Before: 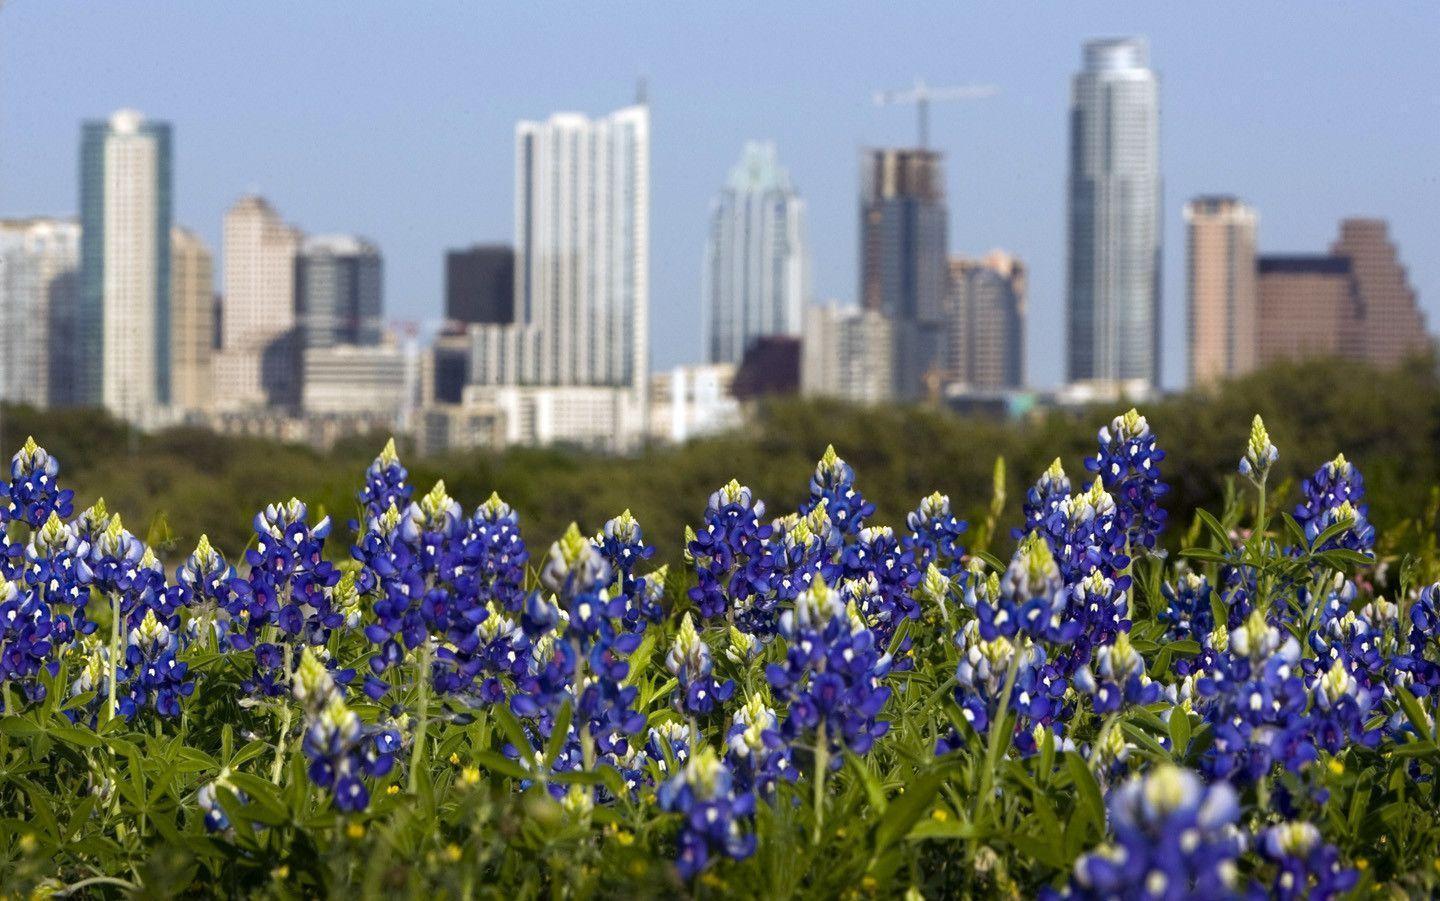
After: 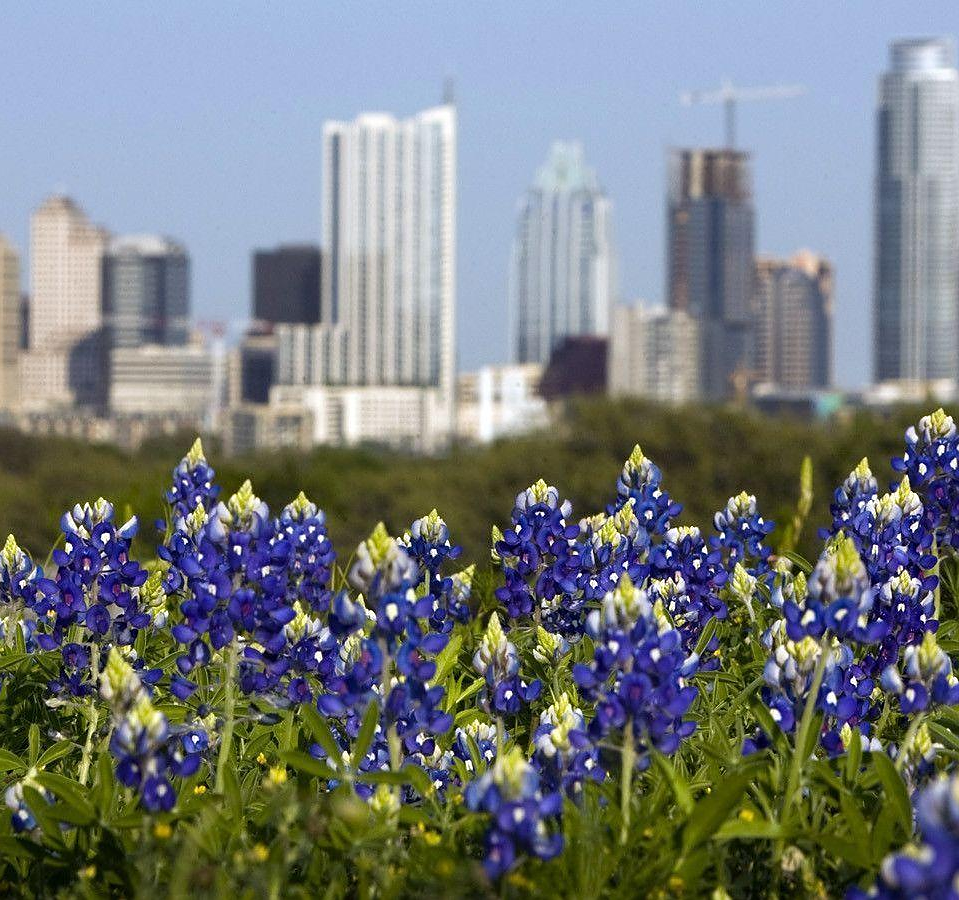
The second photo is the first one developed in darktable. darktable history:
crop and rotate: left 13.467%, right 19.905%
sharpen: radius 0.974, amount 0.602
